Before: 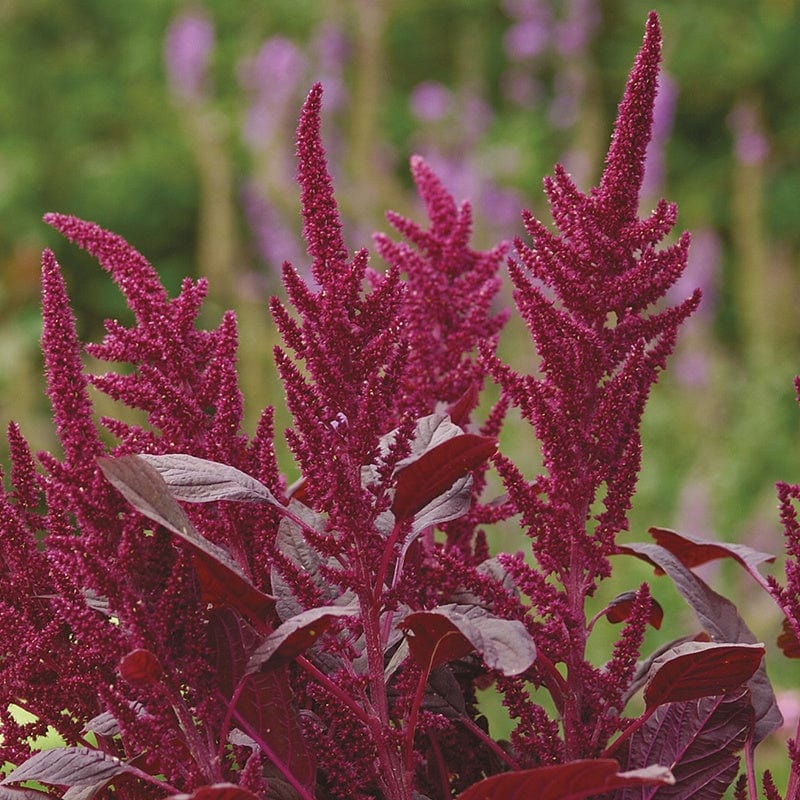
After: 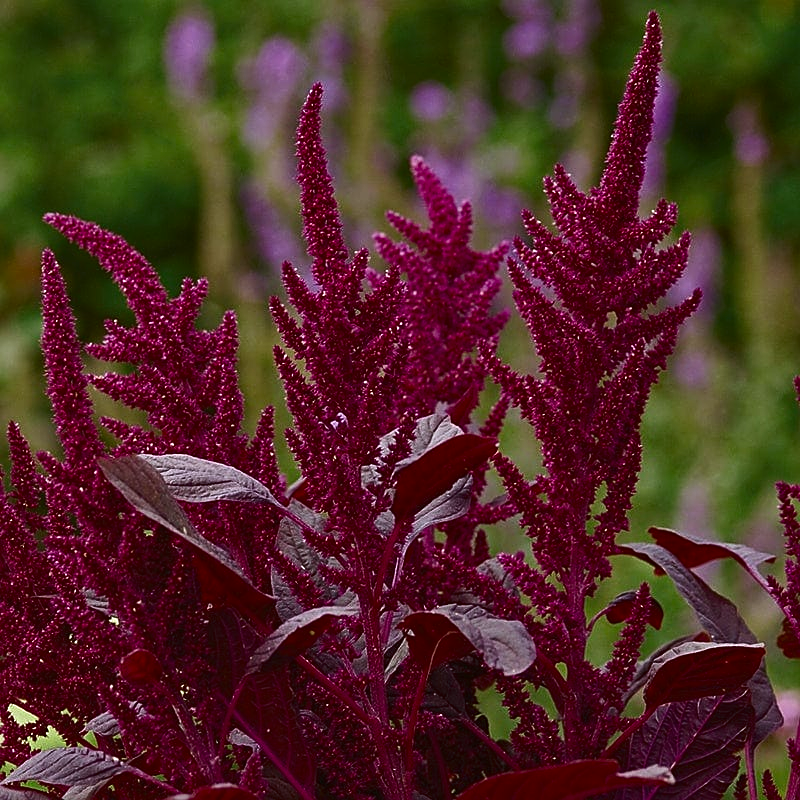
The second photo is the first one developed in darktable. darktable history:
contrast brightness saturation: contrast 0.13, brightness -0.24, saturation 0.14
sharpen: on, module defaults
white balance: red 0.974, blue 1.044
